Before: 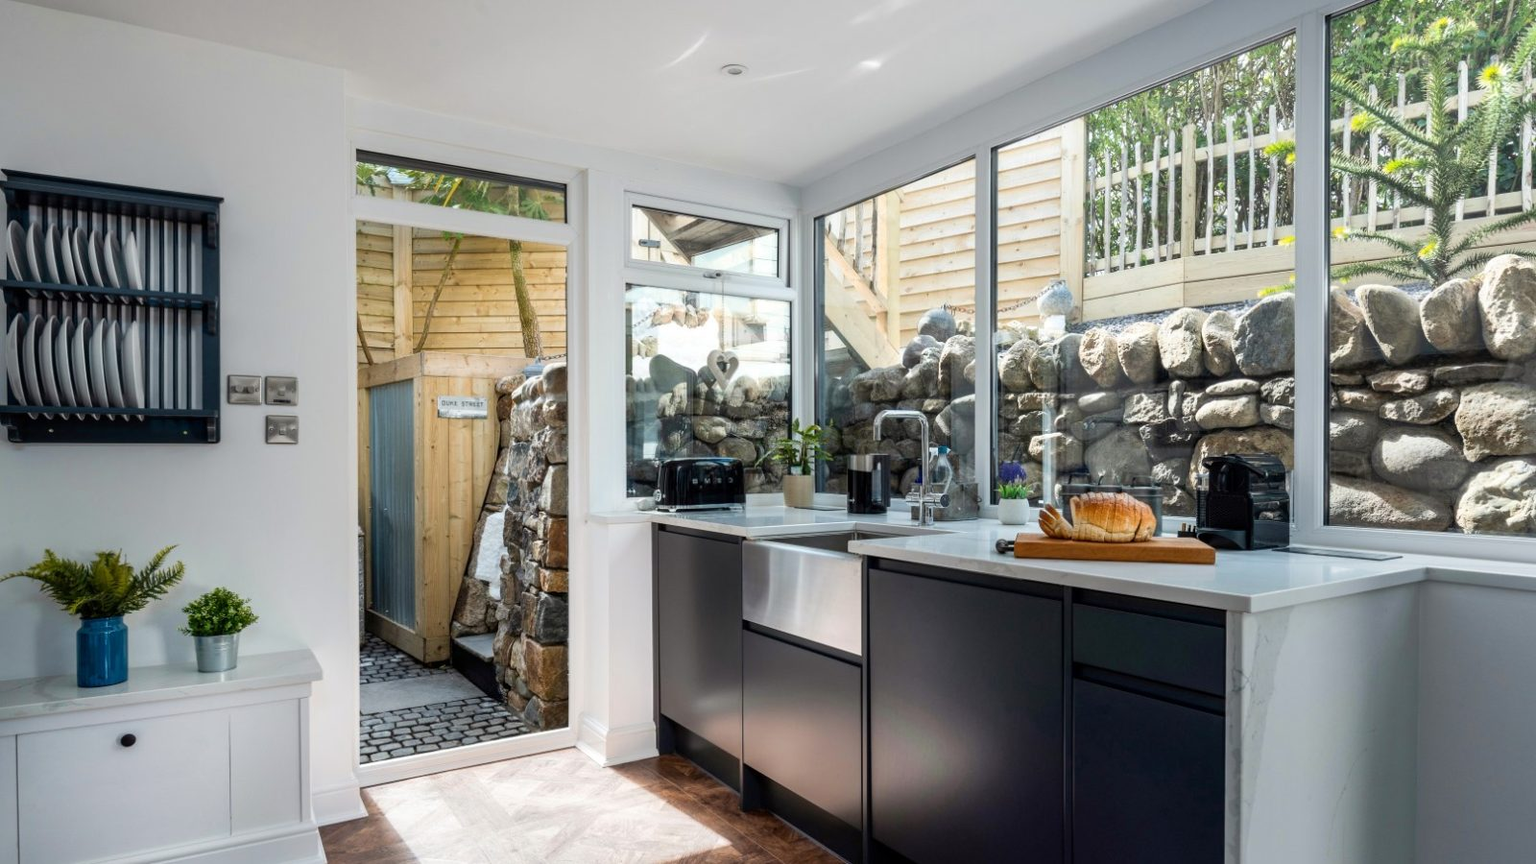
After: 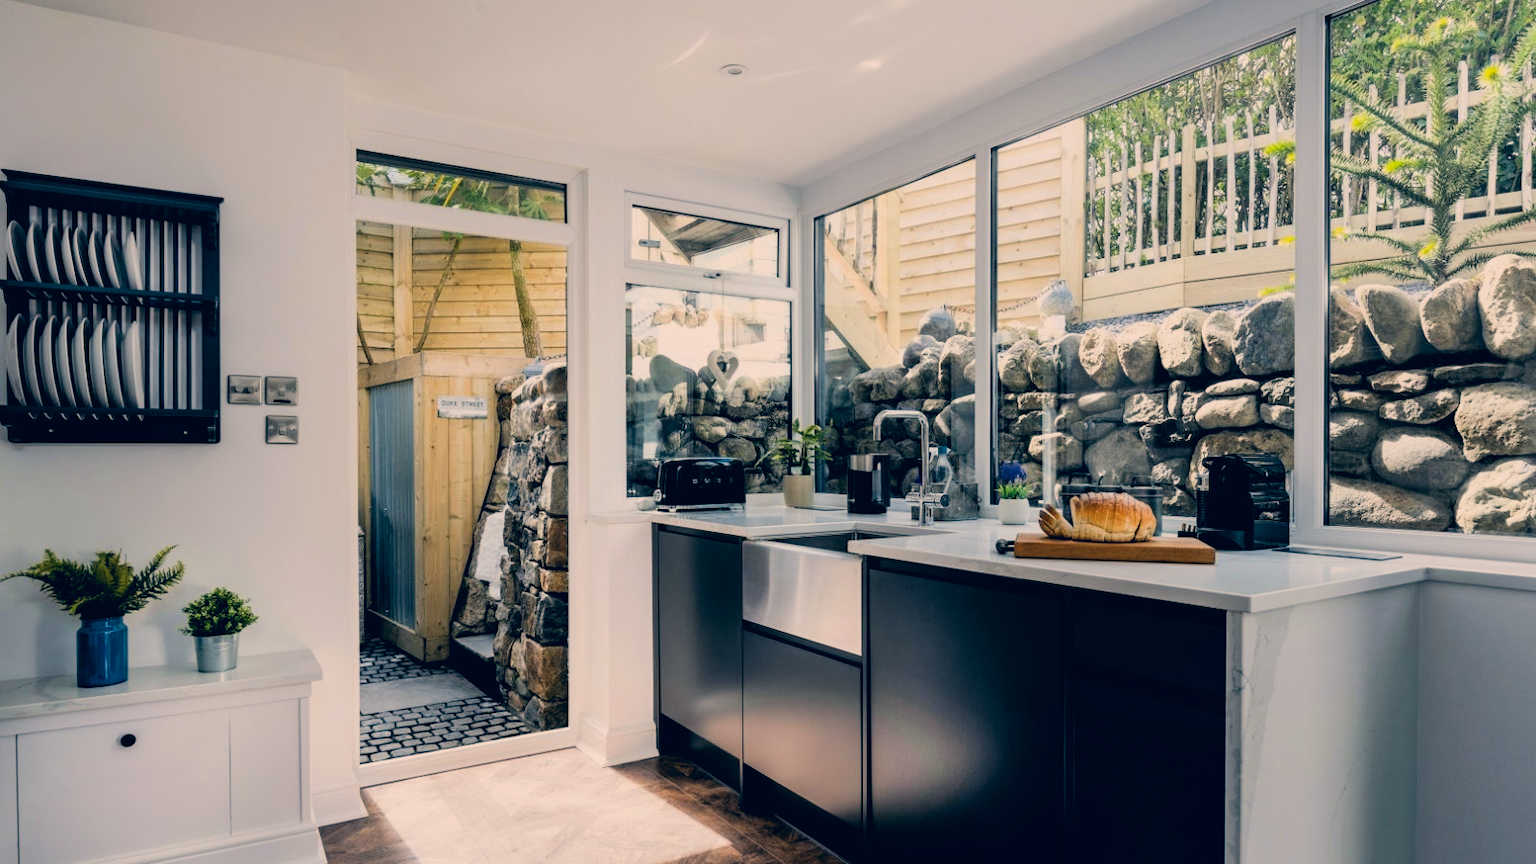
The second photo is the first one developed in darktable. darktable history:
filmic rgb: black relative exposure -5.02 EV, white relative exposure 3.95 EV, hardness 2.89, contrast 1.201
color correction: highlights a* 10.28, highlights b* 14.34, shadows a* -9.74, shadows b* -15.12
exposure: compensate highlight preservation false
